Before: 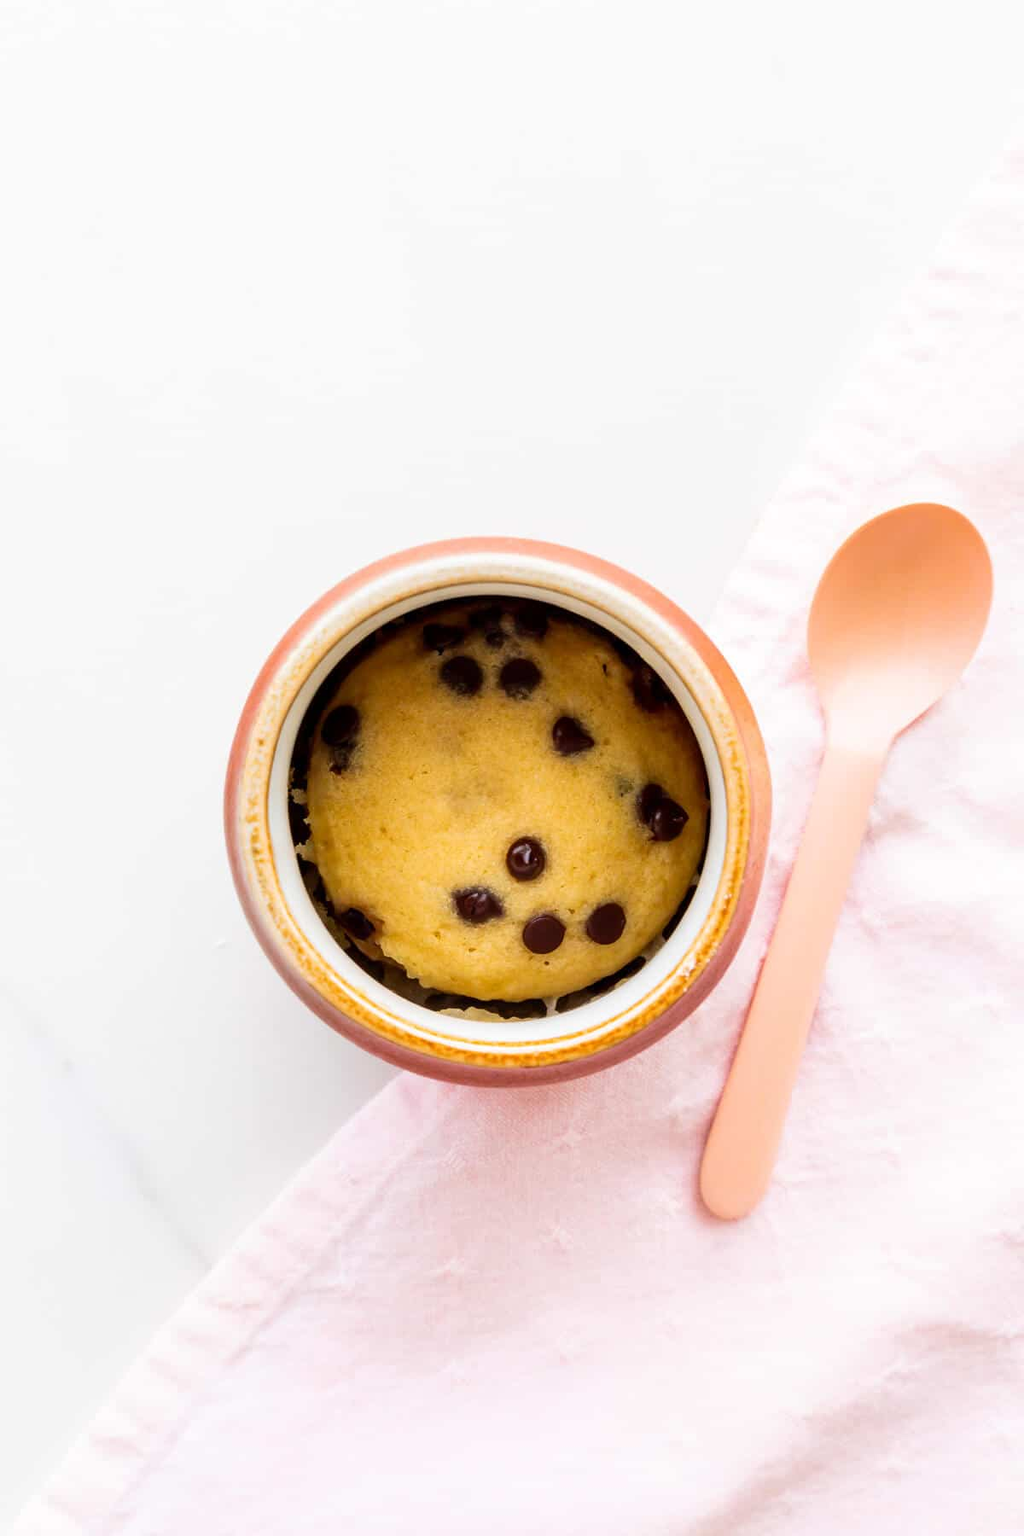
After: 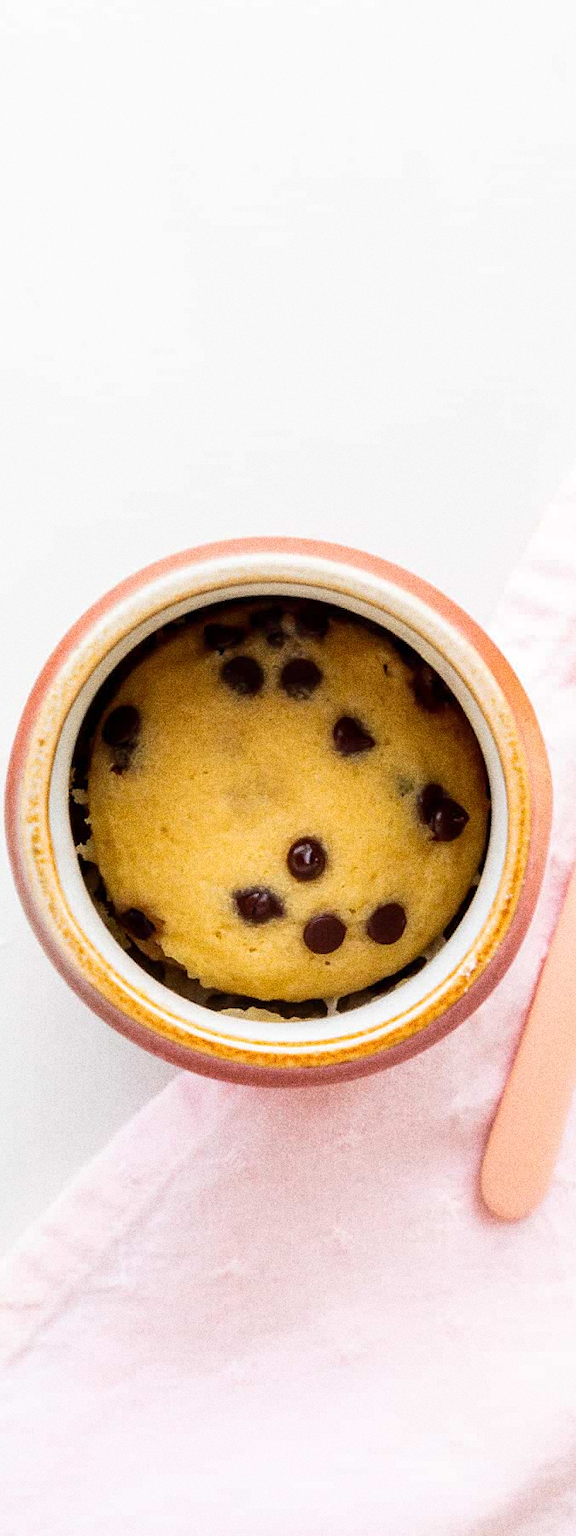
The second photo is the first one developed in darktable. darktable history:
crop: left 21.496%, right 22.254%
grain: coarseness 10.62 ISO, strength 55.56%
vignetting: fall-off start 116.67%, fall-off radius 59.26%, brightness -0.31, saturation -0.056
